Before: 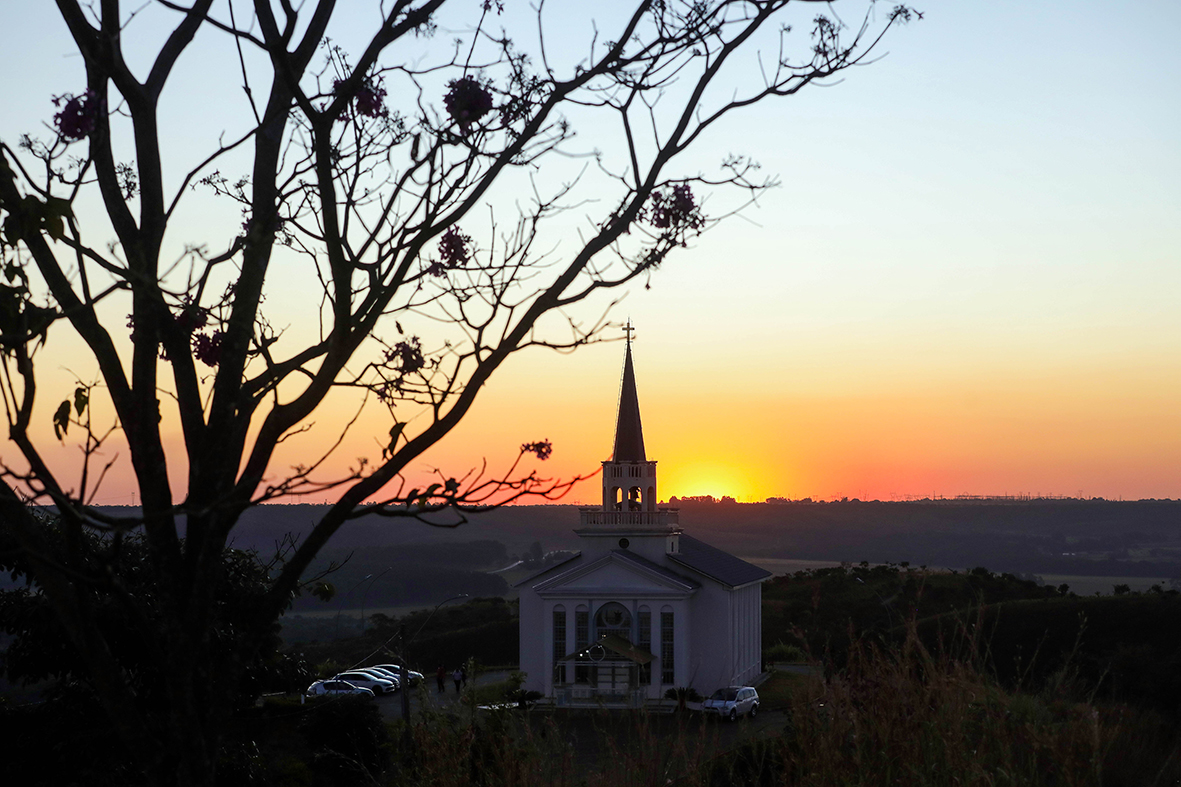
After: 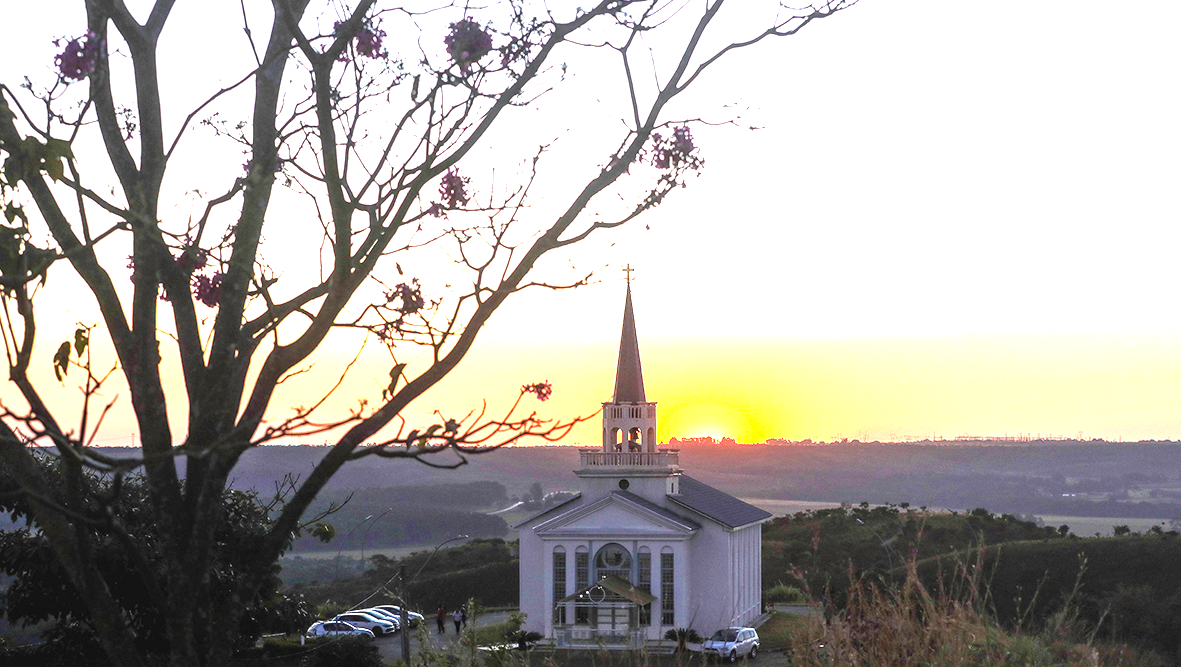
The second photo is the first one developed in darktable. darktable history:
local contrast: detail 130%
crop: top 7.58%, bottom 7.563%
exposure: exposure 2 EV, compensate highlight preservation false
